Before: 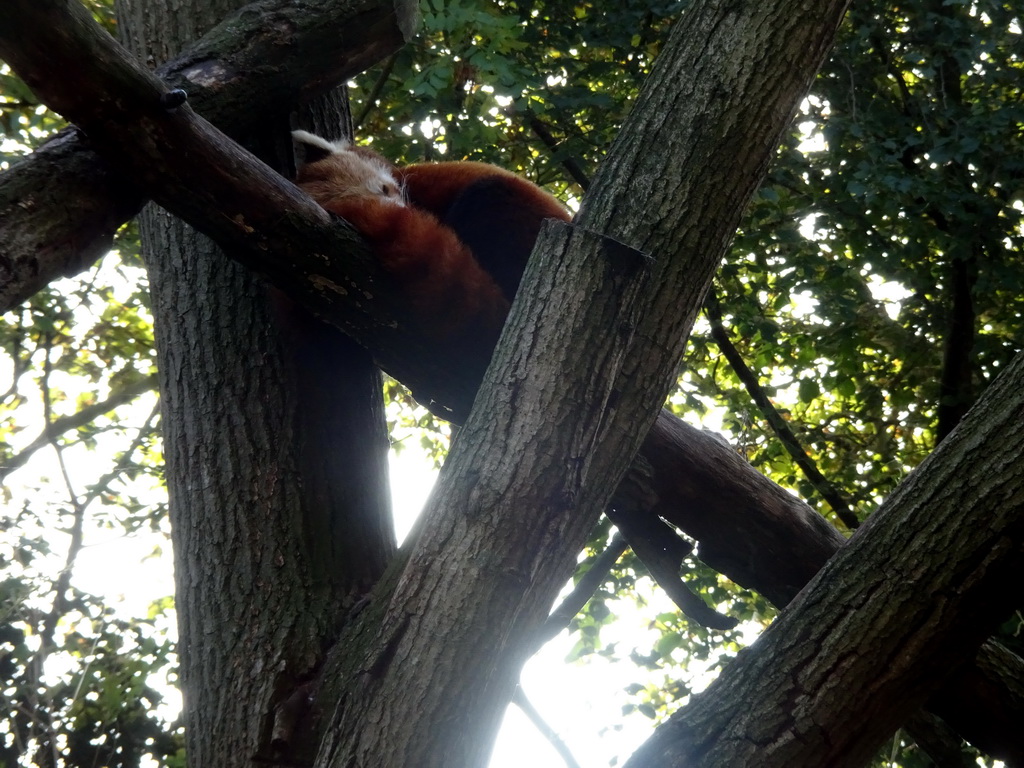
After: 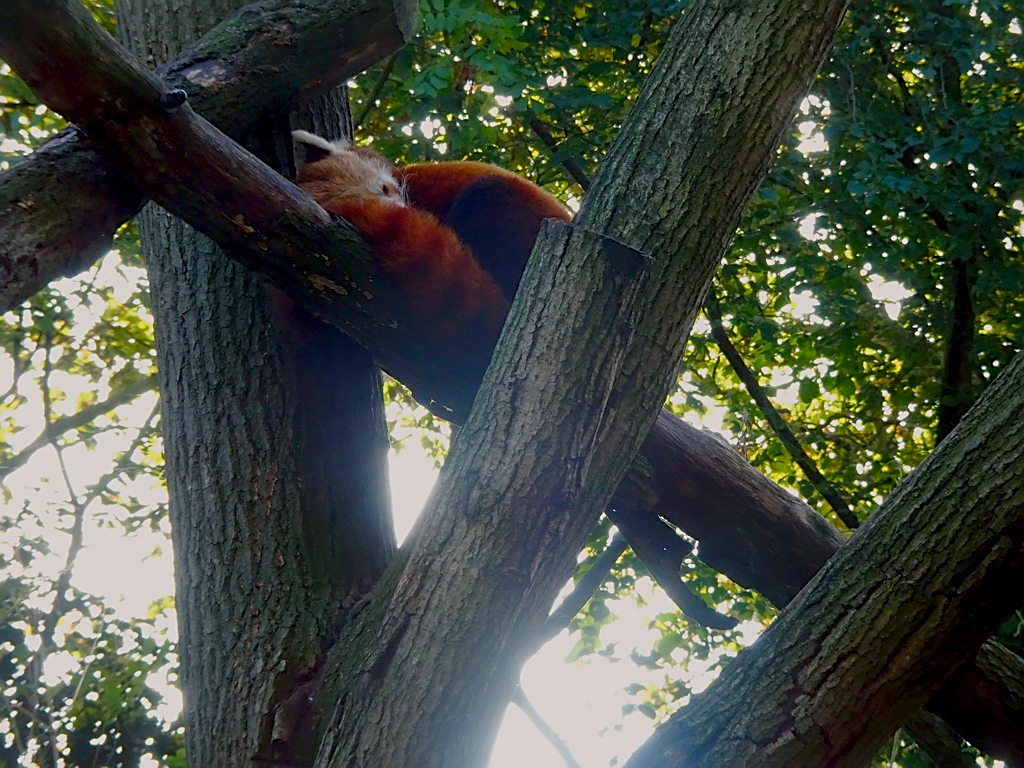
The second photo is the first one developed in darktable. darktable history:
color balance rgb: shadows lift › chroma 2.996%, shadows lift › hue 240.96°, highlights gain › chroma 3.075%, highlights gain › hue 71.44°, perceptual saturation grading › global saturation 9.397%, perceptual saturation grading › highlights -13.231%, perceptual saturation grading › mid-tones 14.231%, perceptual saturation grading › shadows 22.641%, global vibrance 23.533%, contrast -24.662%
sharpen: on, module defaults
color correction: highlights a* -0.08, highlights b* -5.96, shadows a* -0.14, shadows b* -0.082
